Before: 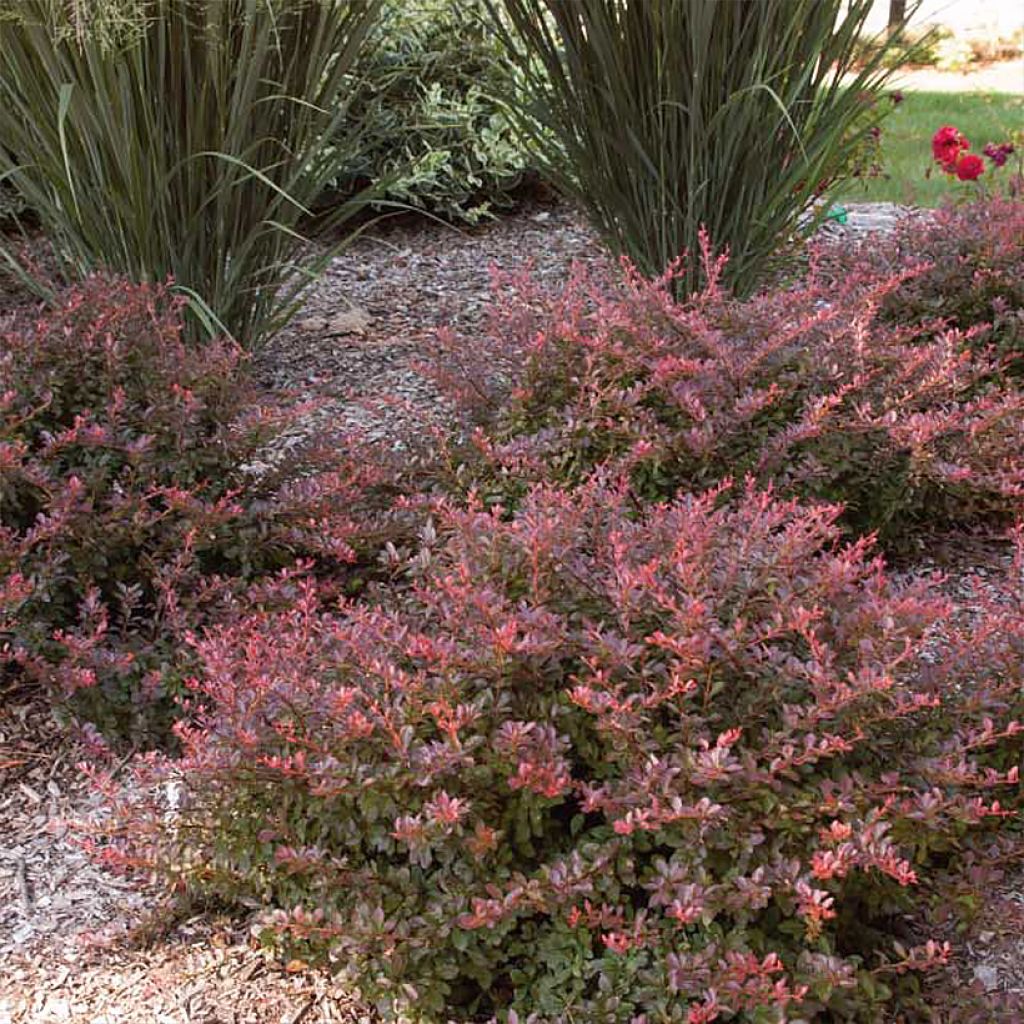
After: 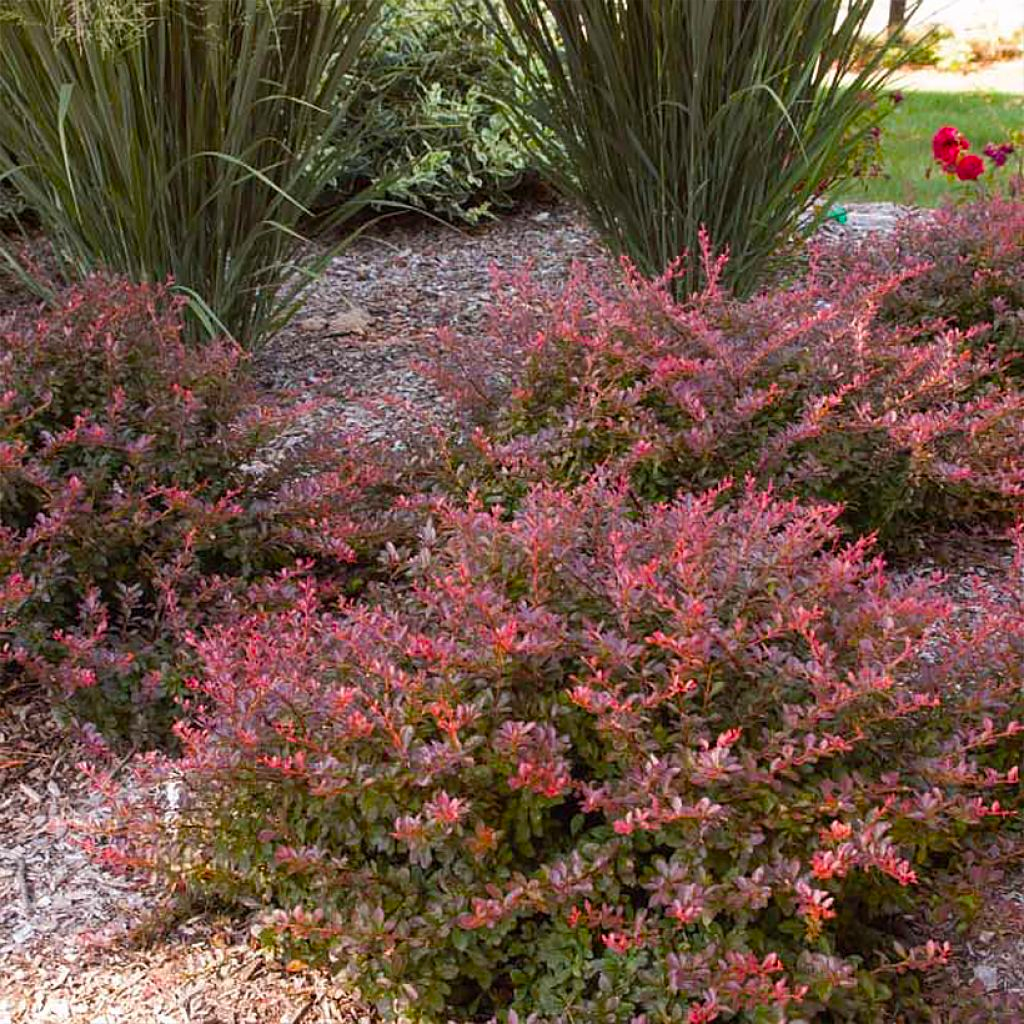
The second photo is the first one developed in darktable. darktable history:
color balance rgb: perceptual saturation grading › global saturation 35.929%
